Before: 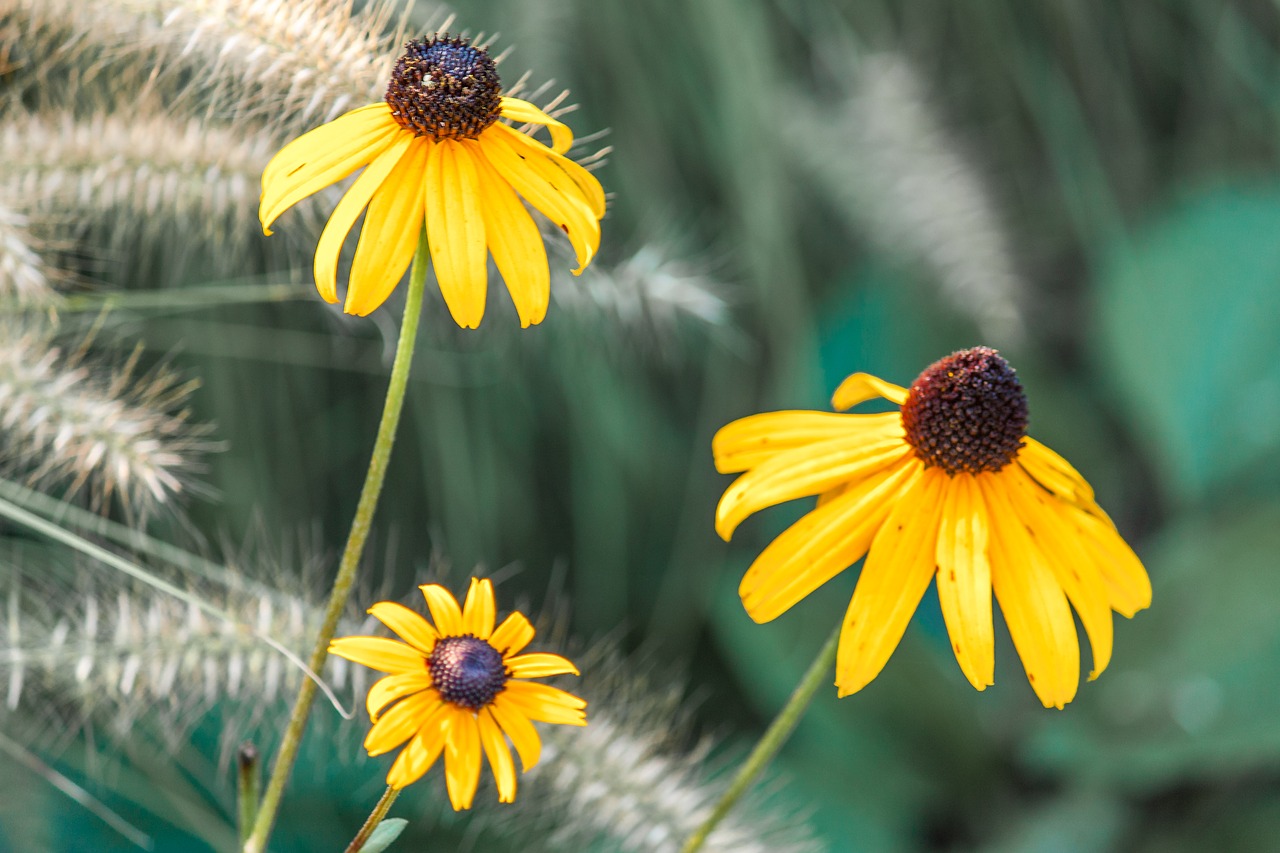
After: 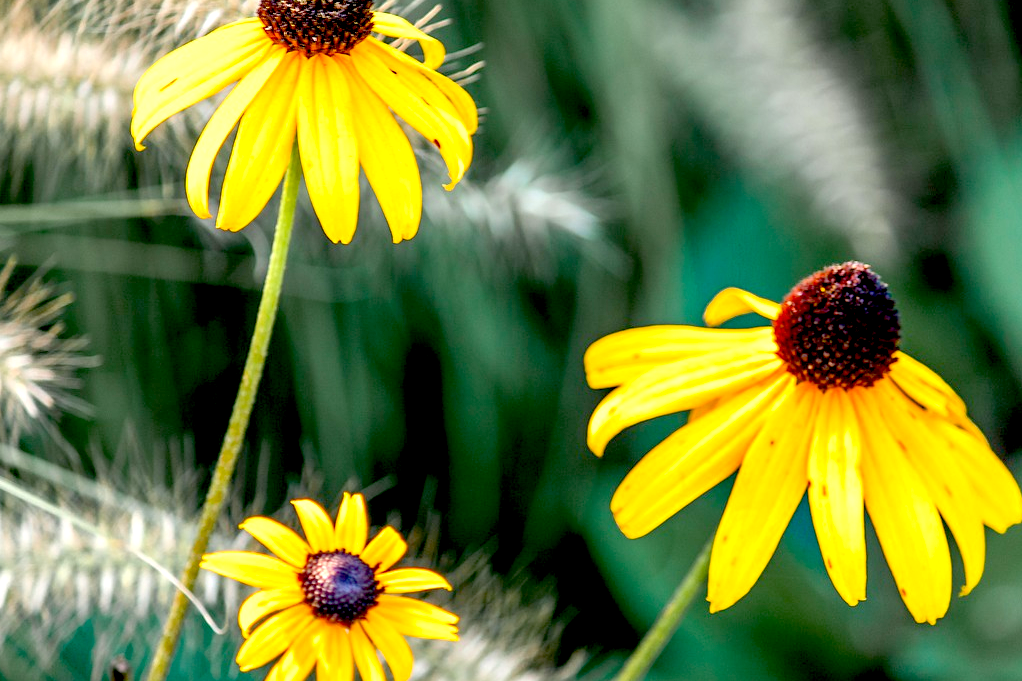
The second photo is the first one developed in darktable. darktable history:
exposure: black level correction 0.04, exposure 0.5 EV, compensate highlight preservation false
crop and rotate: left 10.071%, top 10.071%, right 10.02%, bottom 10.02%
